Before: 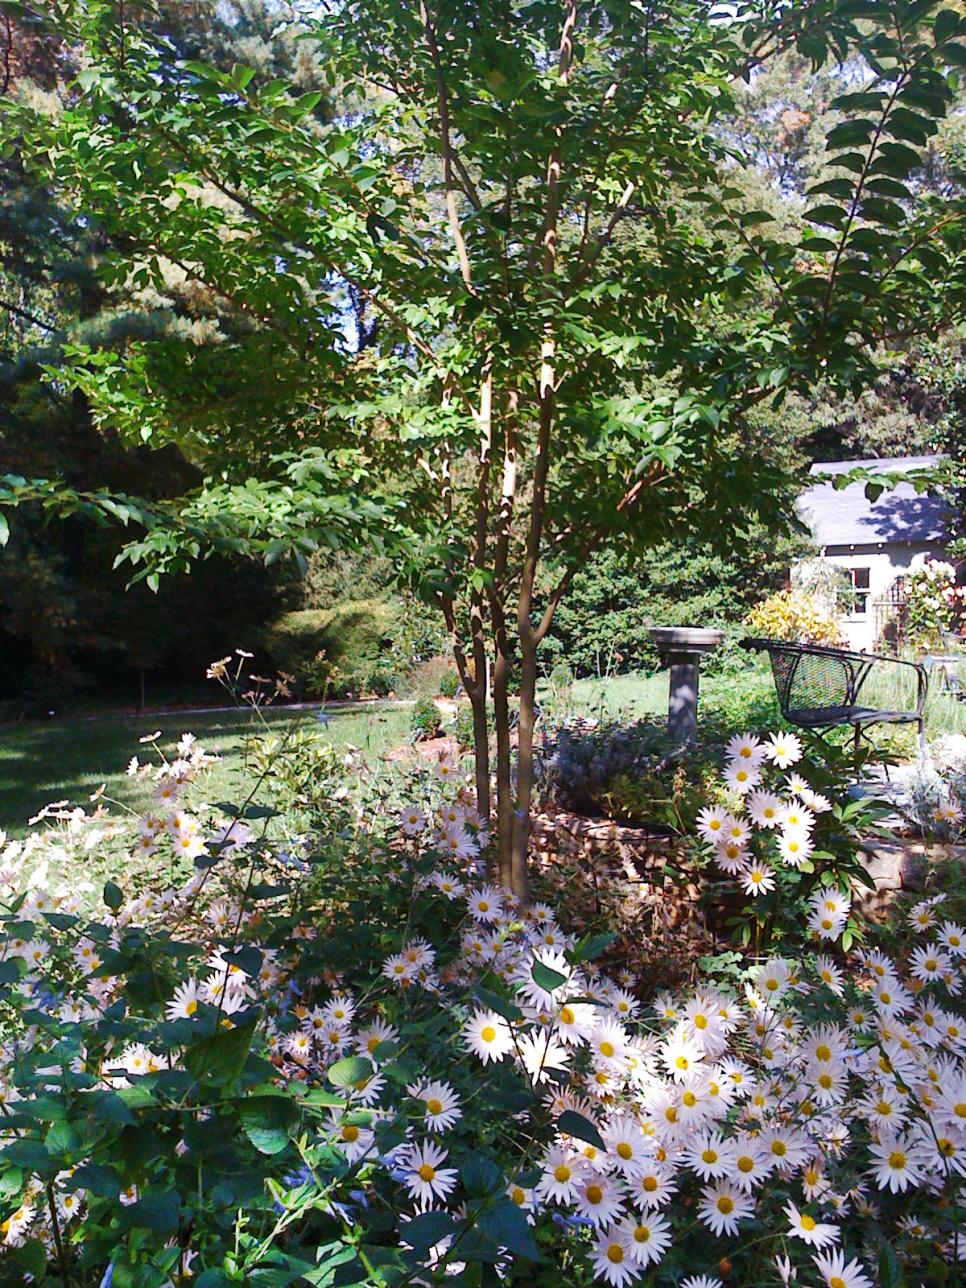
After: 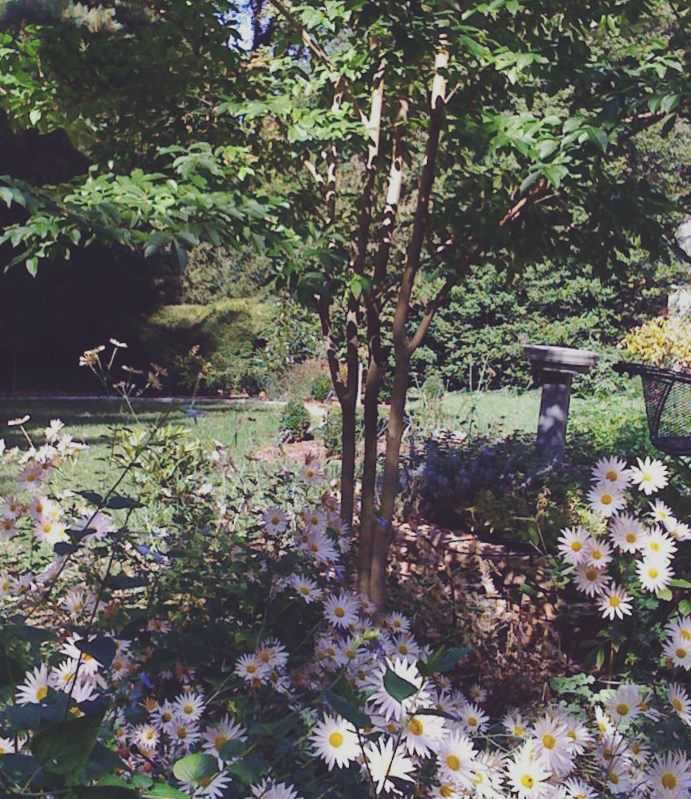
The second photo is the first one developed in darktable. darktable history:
contrast brightness saturation: contrast 0.073
exposure: black level correction -0.035, exposure -0.495 EV, compensate exposure bias true, compensate highlight preservation false
crop and rotate: angle -3.87°, left 9.866%, top 20.463%, right 12.295%, bottom 12.059%
color balance rgb: shadows lift › luminance -22.021%, shadows lift › chroma 8.859%, shadows lift › hue 283.05°, perceptual saturation grading › global saturation 0.081%
